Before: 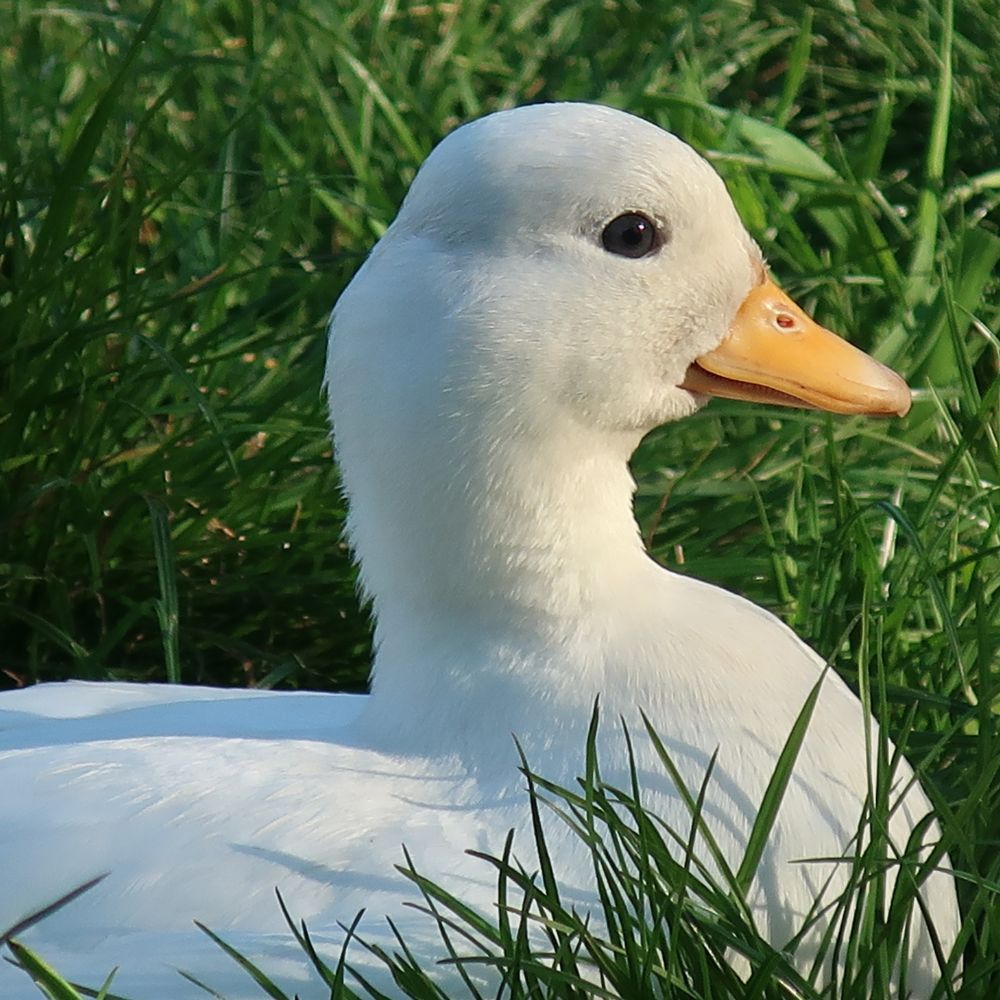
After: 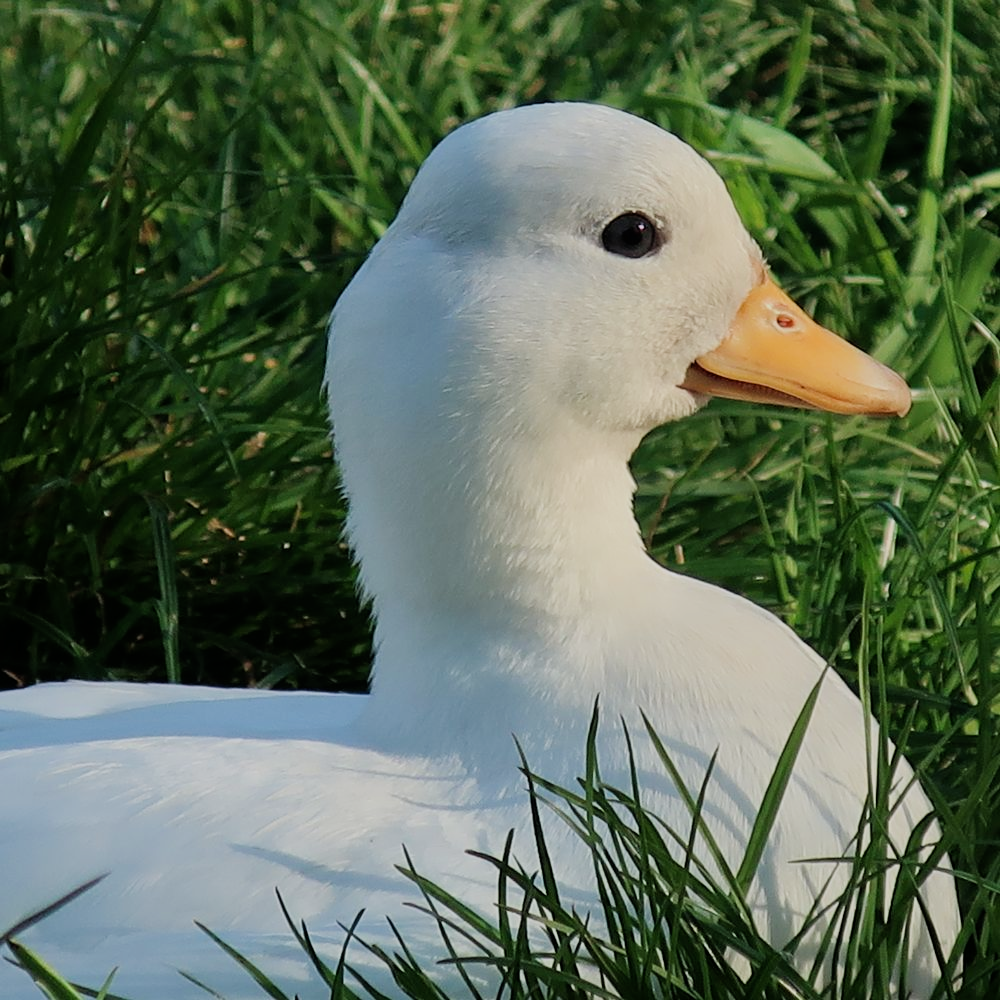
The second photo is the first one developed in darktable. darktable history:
exposure: compensate exposure bias true, compensate highlight preservation false
filmic rgb: black relative exposure -7.65 EV, white relative exposure 4.56 EV, hardness 3.61, contrast 1.05
